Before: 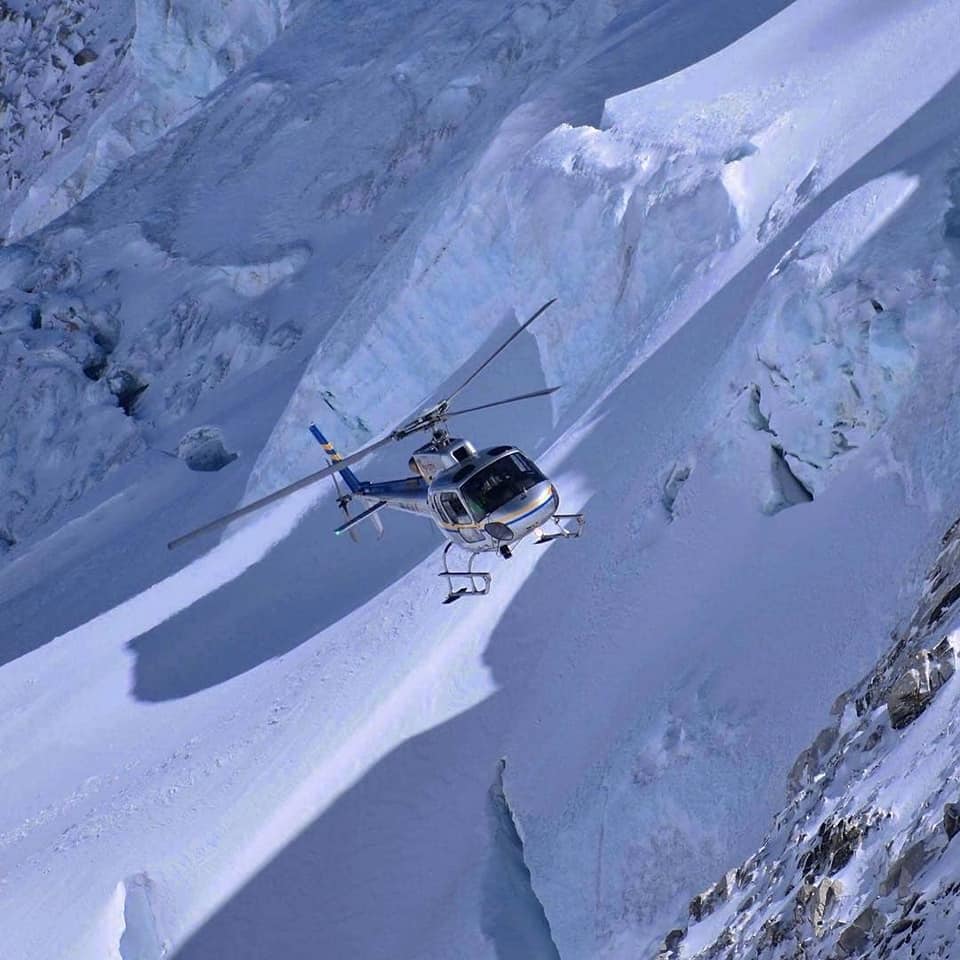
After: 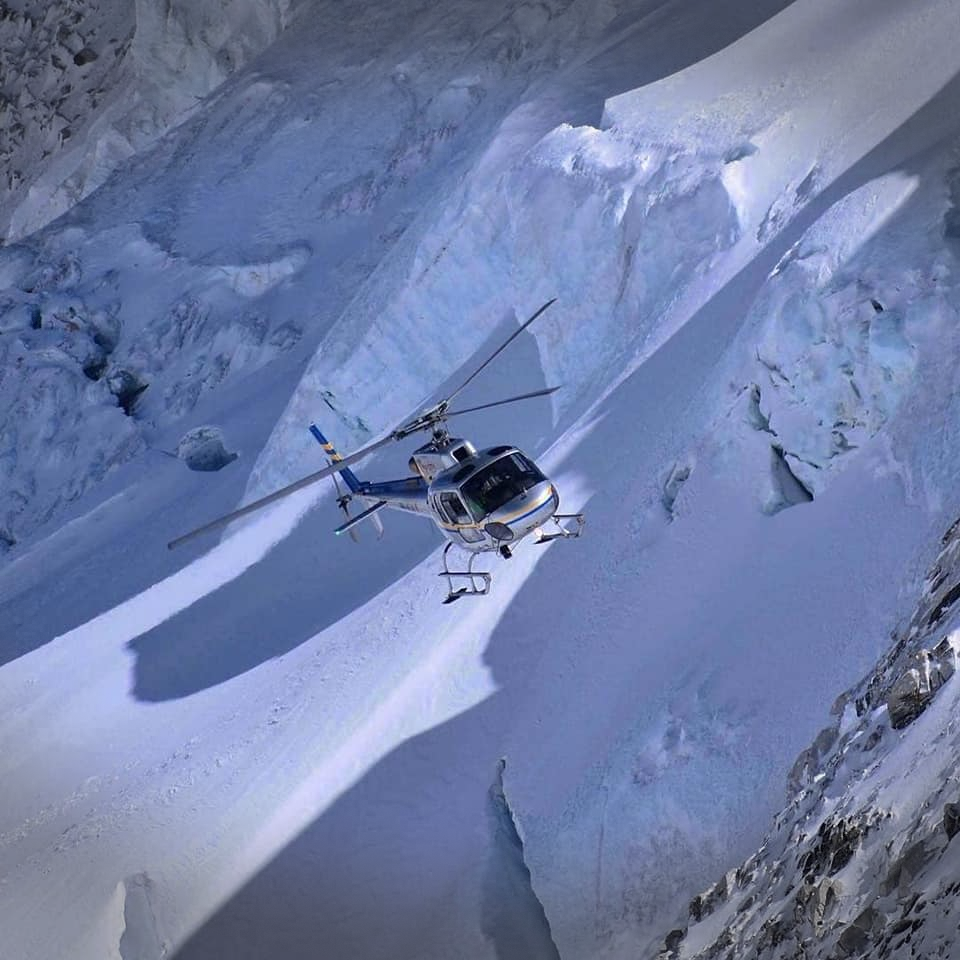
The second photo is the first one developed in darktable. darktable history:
vignetting: fall-off start 100.25%, width/height ratio 1.324, dithering 8-bit output
